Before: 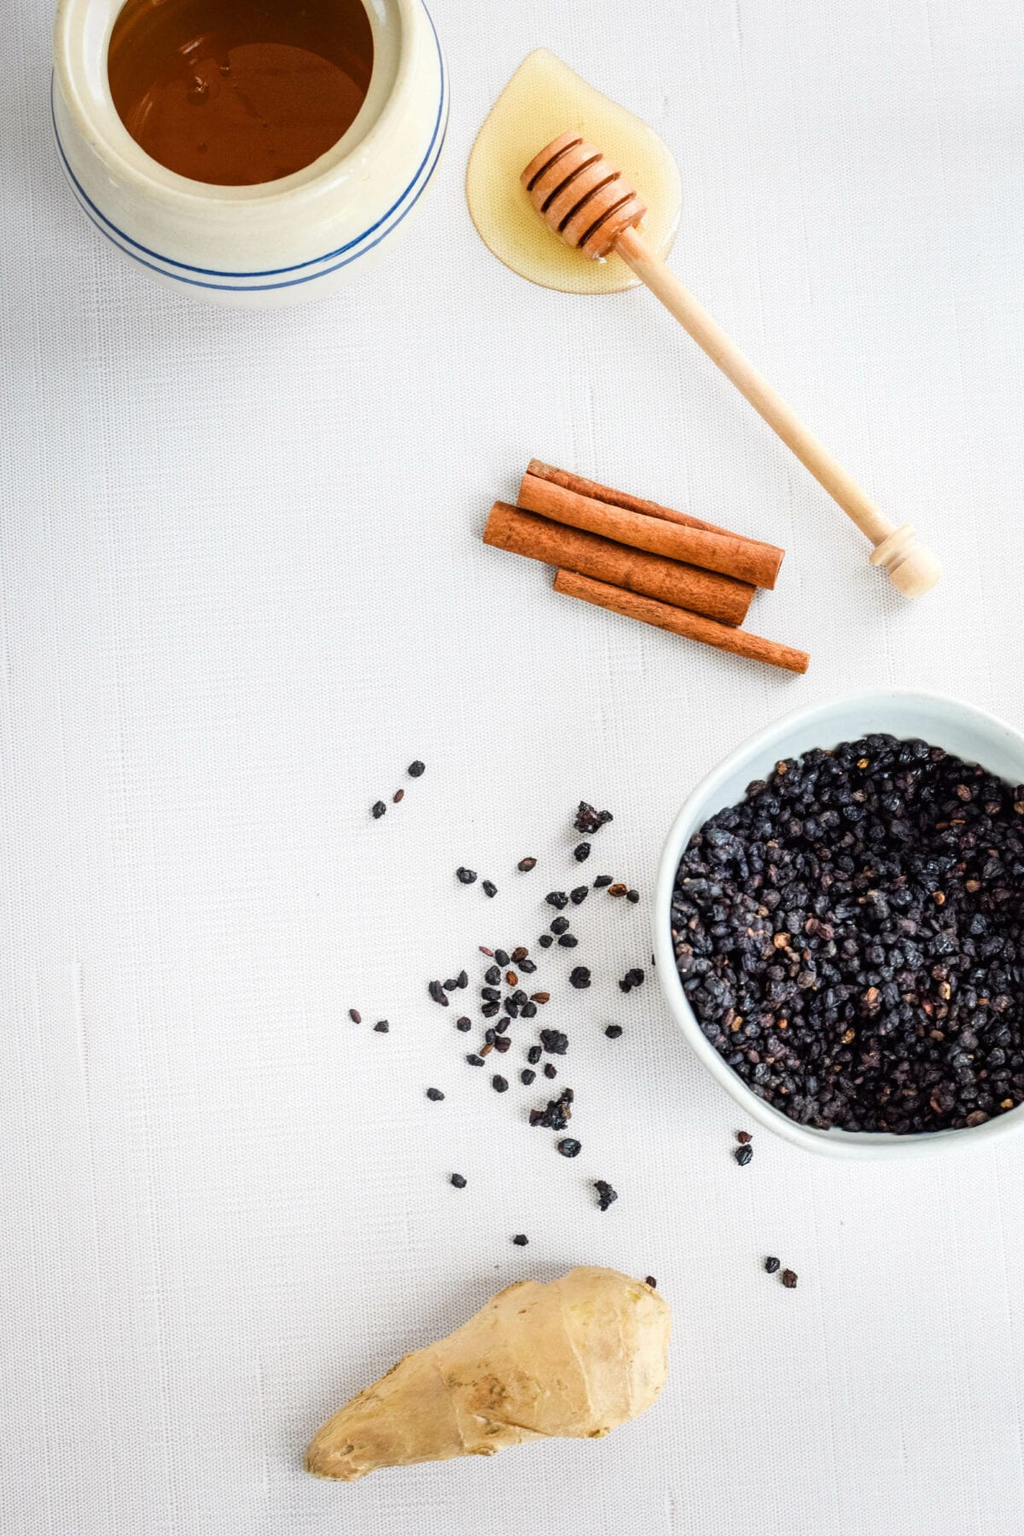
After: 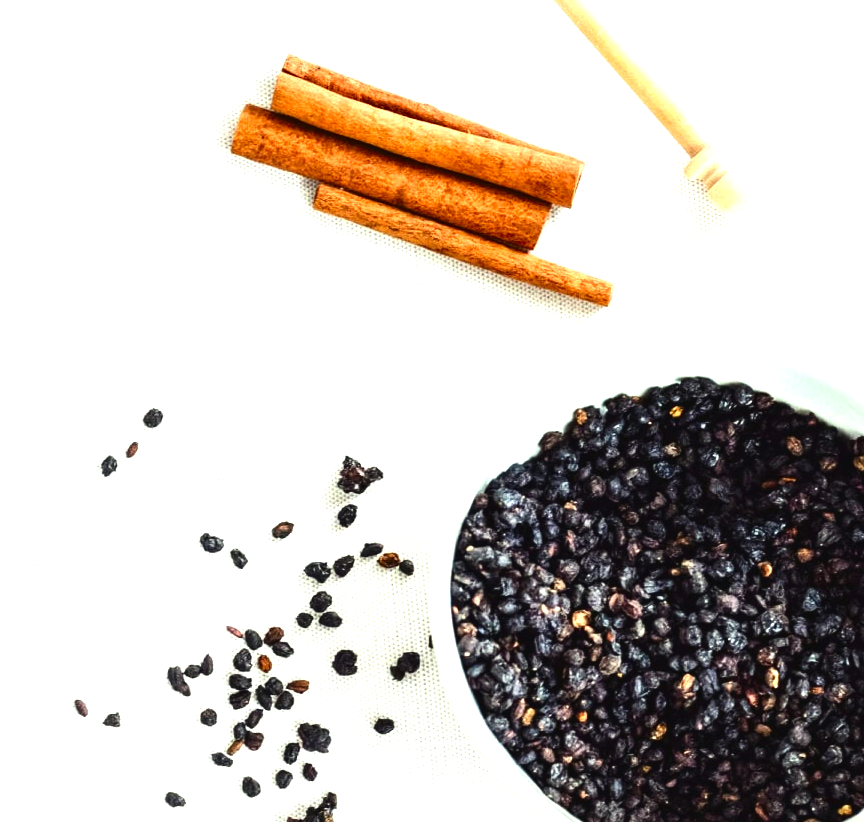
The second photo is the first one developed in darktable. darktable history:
crop and rotate: left 27.92%, top 26.869%, bottom 27.433%
color correction: highlights a* -4.46, highlights b* 7.18
exposure: black level correction -0.006, exposure 1 EV, compensate highlight preservation false
contrast brightness saturation: contrast 0.128, brightness -0.24, saturation 0.135
